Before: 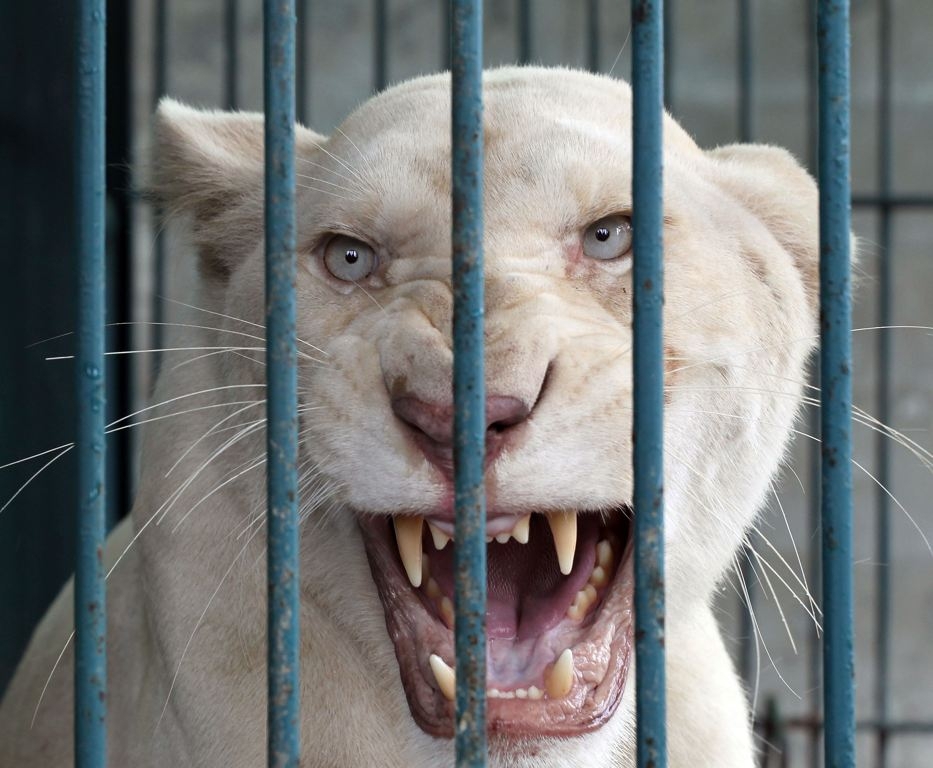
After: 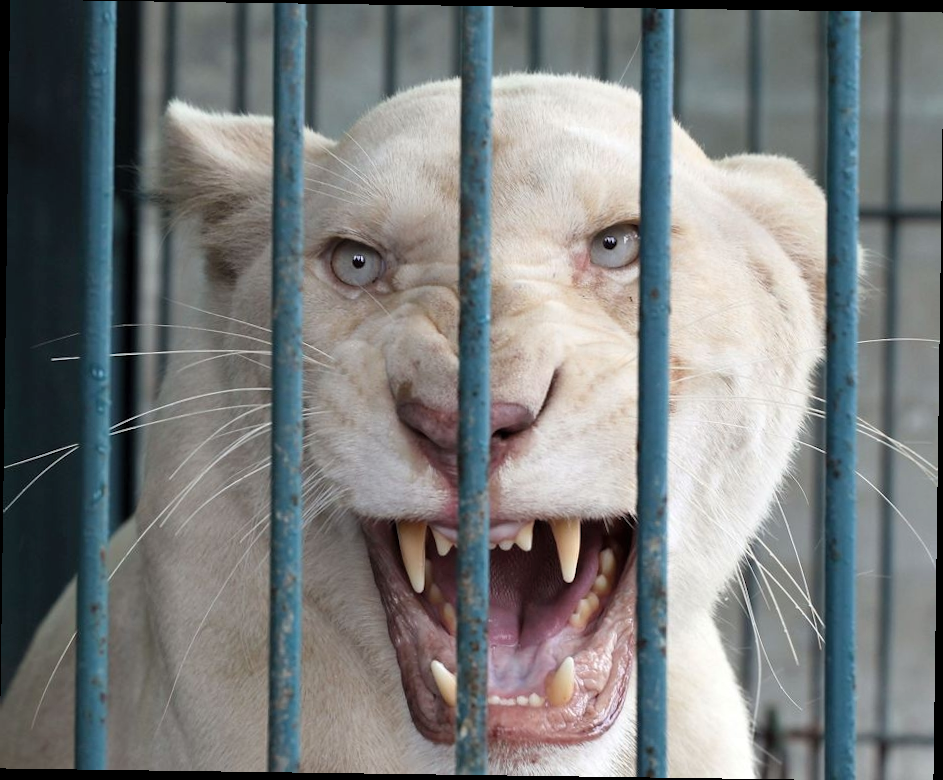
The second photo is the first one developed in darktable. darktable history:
rotate and perspective: rotation 0.8°, automatic cropping off
contrast brightness saturation: contrast 0.05, brightness 0.06, saturation 0.01
